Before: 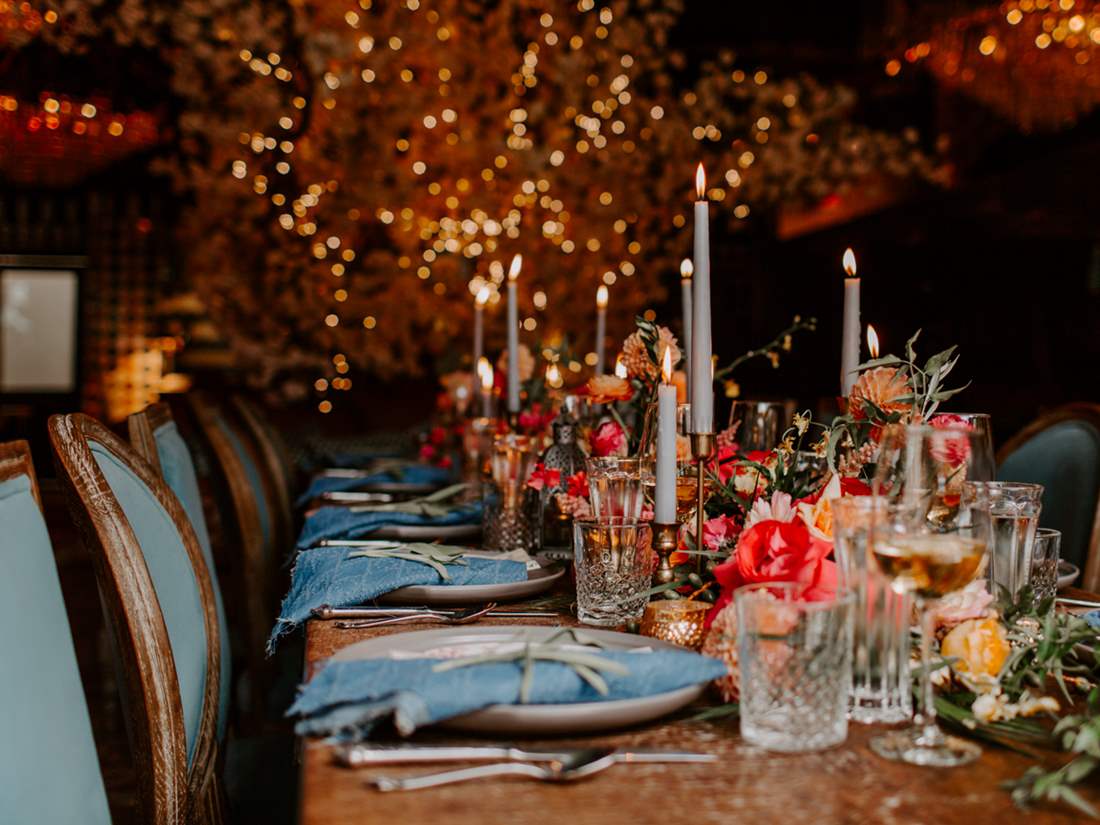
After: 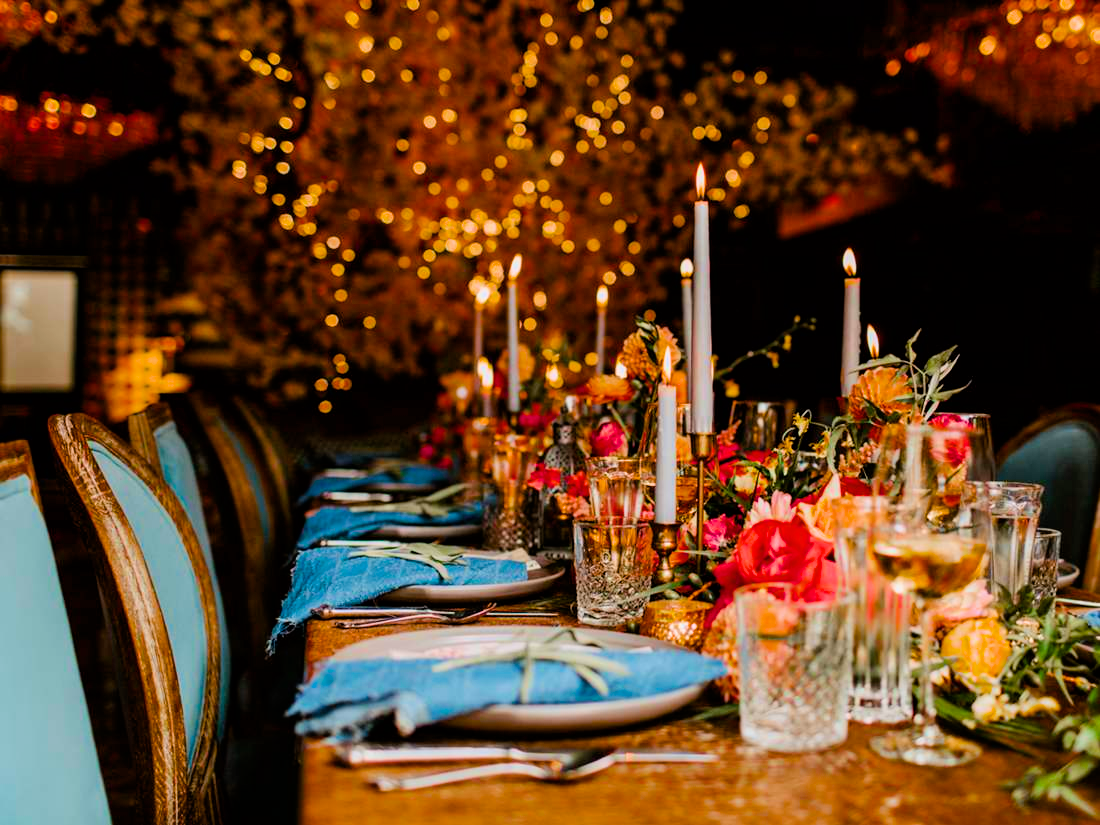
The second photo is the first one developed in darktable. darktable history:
filmic rgb: black relative exposure -7.65 EV, white relative exposure 4.56 EV, hardness 3.61, color science v6 (2022)
color balance rgb: linear chroma grading › global chroma 10%, perceptual saturation grading › global saturation 40%, perceptual brilliance grading › global brilliance 30%, global vibrance 20%
